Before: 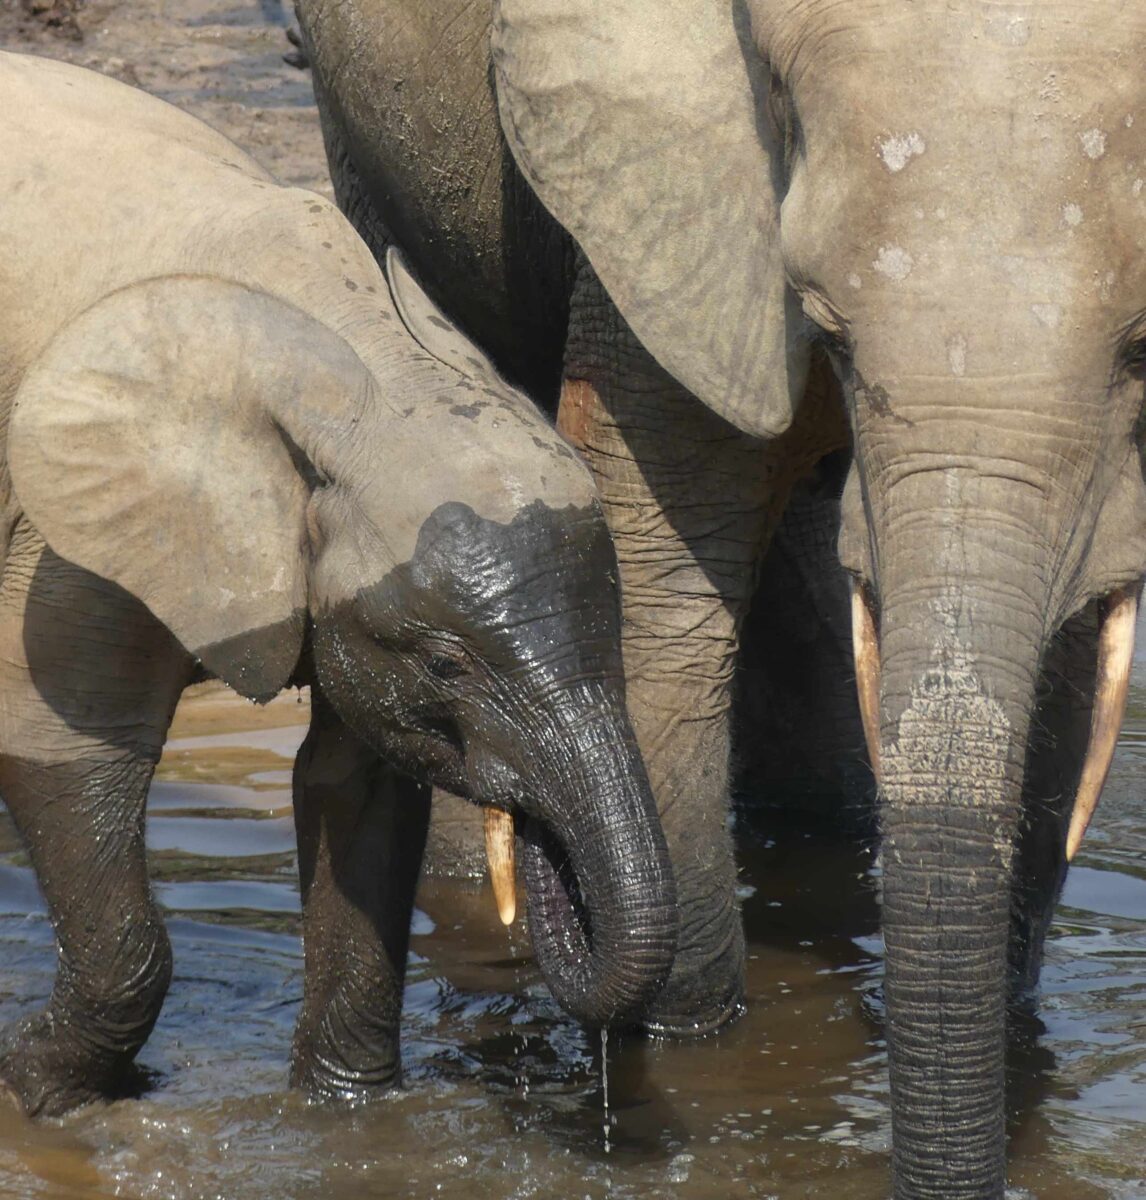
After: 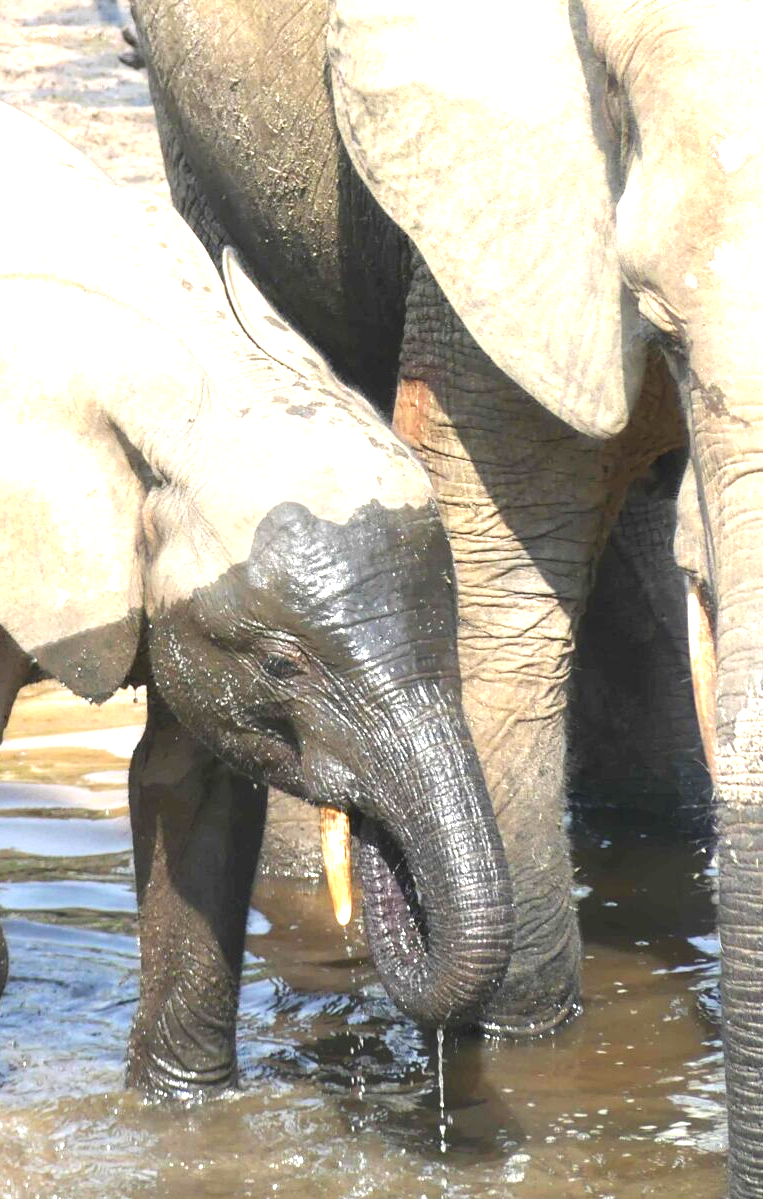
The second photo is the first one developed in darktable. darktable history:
crop and rotate: left 14.385%, right 18.948%
exposure: black level correction 0, exposure 1.741 EV, compensate exposure bias true, compensate highlight preservation false
tone equalizer: on, module defaults
